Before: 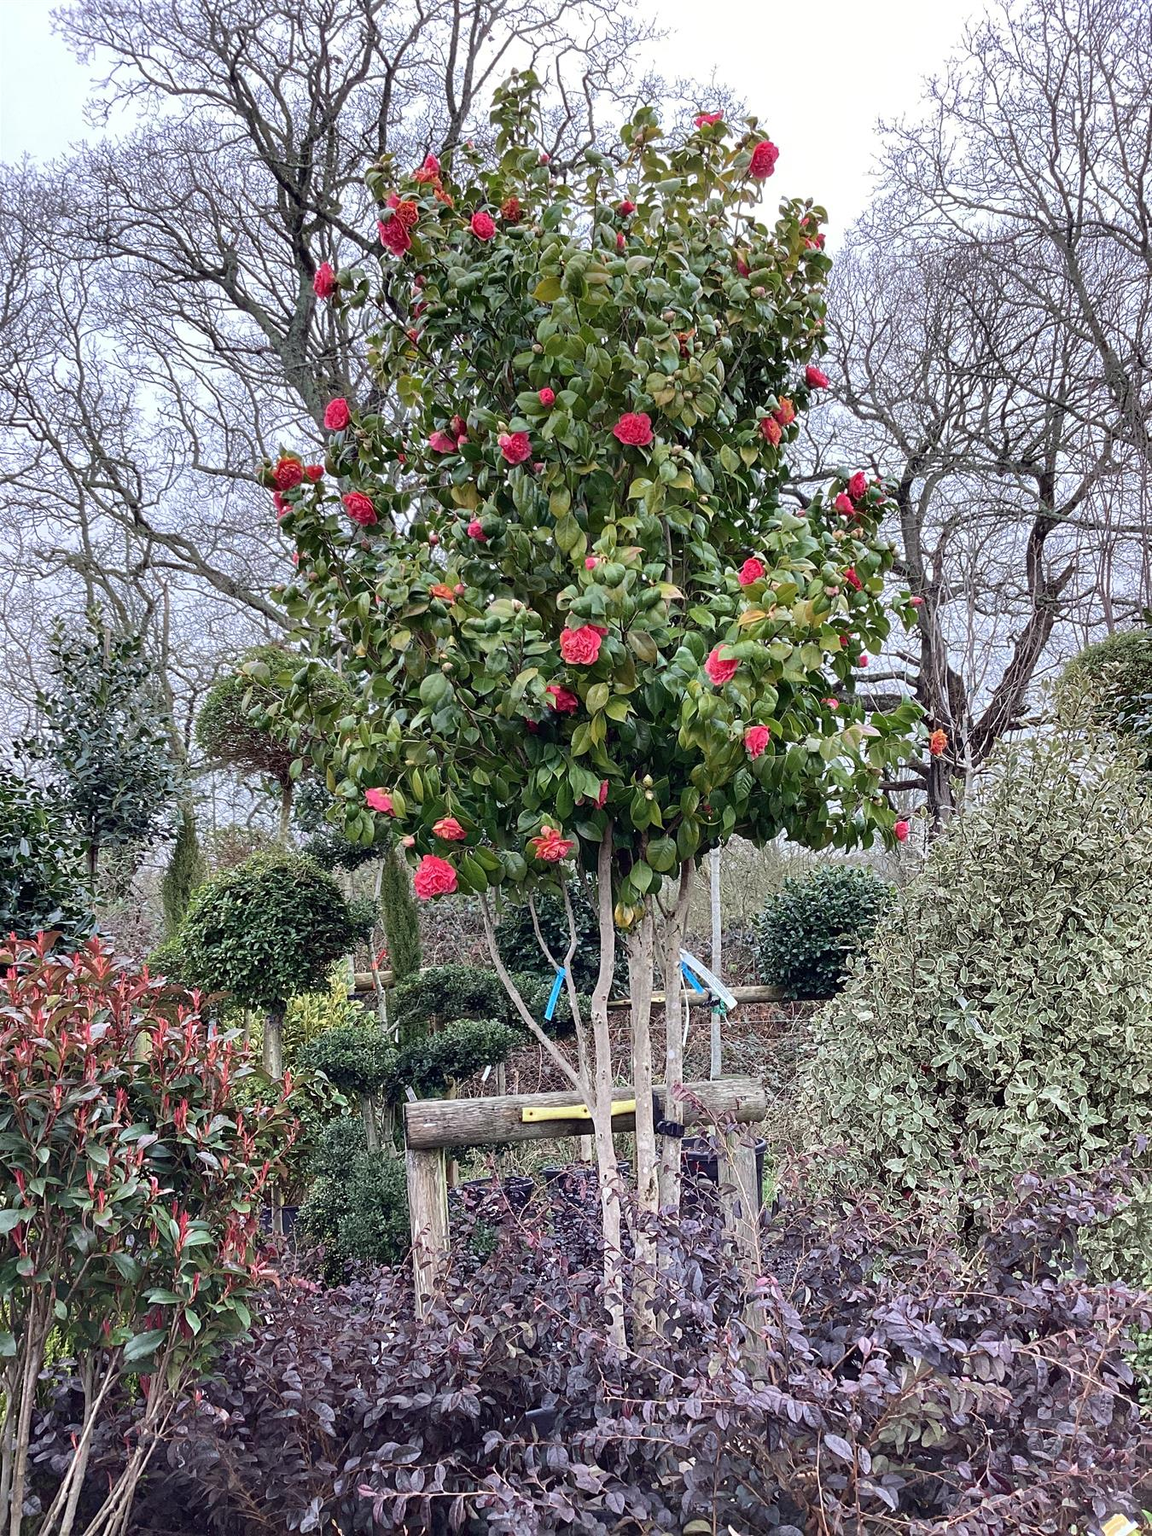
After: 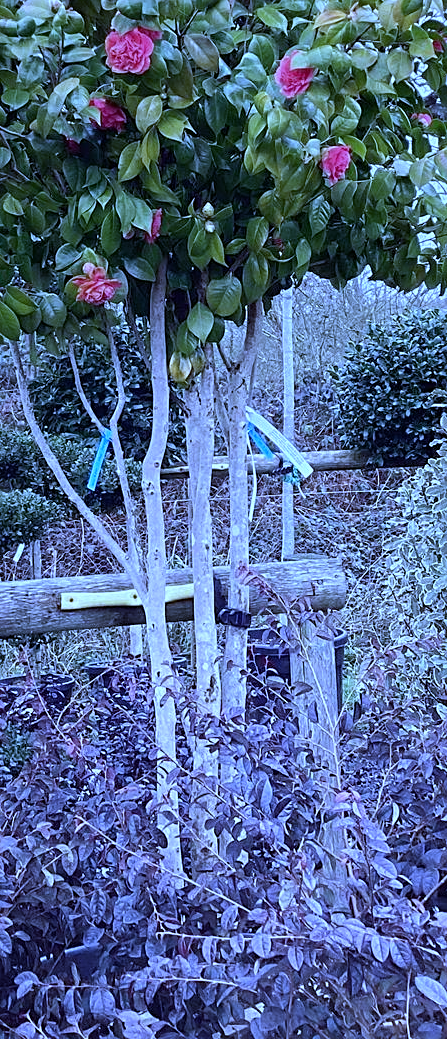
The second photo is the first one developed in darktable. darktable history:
white balance: red 0.766, blue 1.537
sharpen: amount 0.2
crop: left 40.878%, top 39.176%, right 25.993%, bottom 3.081%
